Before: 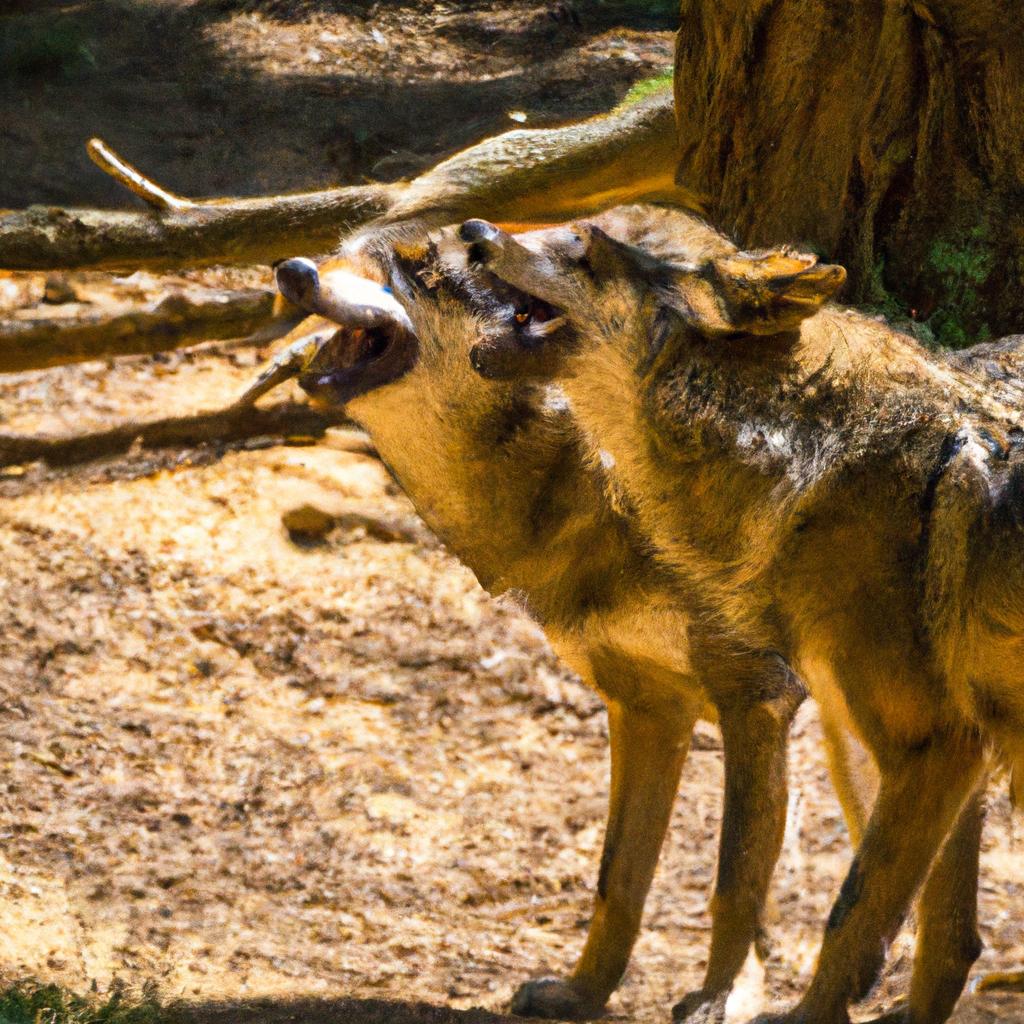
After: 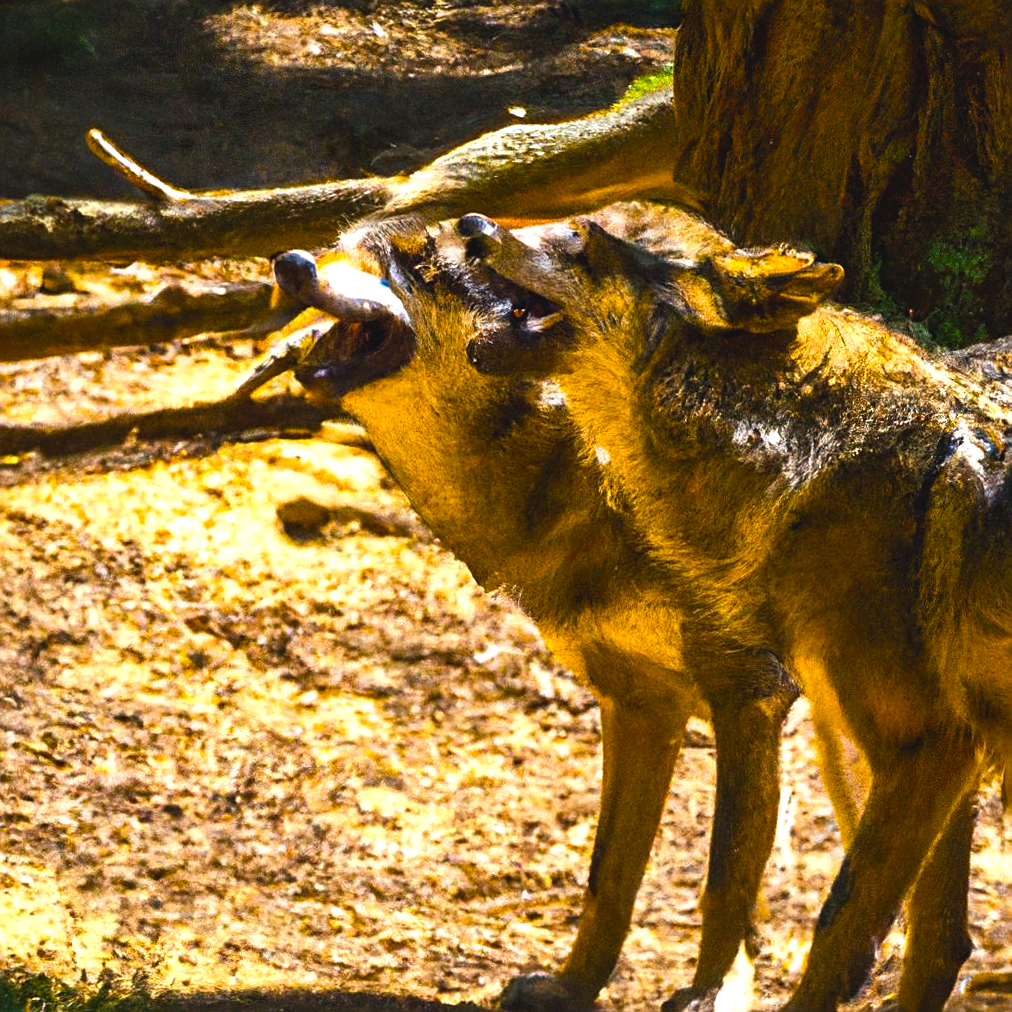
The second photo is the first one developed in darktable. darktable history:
sharpen: on, module defaults
exposure: exposure -0.24 EV, compensate highlight preservation false
tone equalizer: on, module defaults
crop and rotate: angle -0.65°
color balance rgb: global offset › luminance 0.725%, perceptual saturation grading › global saturation 29.46%, perceptual brilliance grading › global brilliance 20.878%, perceptual brilliance grading › shadows -35.387%, global vibrance 30.228%
